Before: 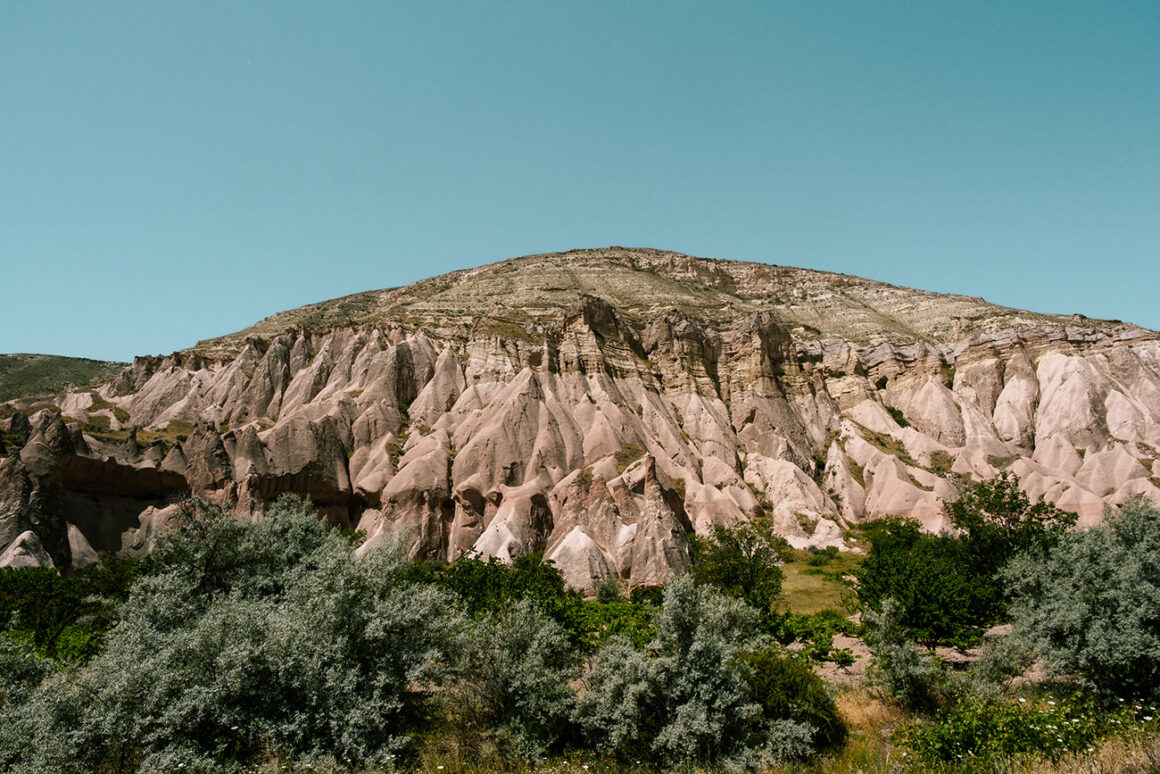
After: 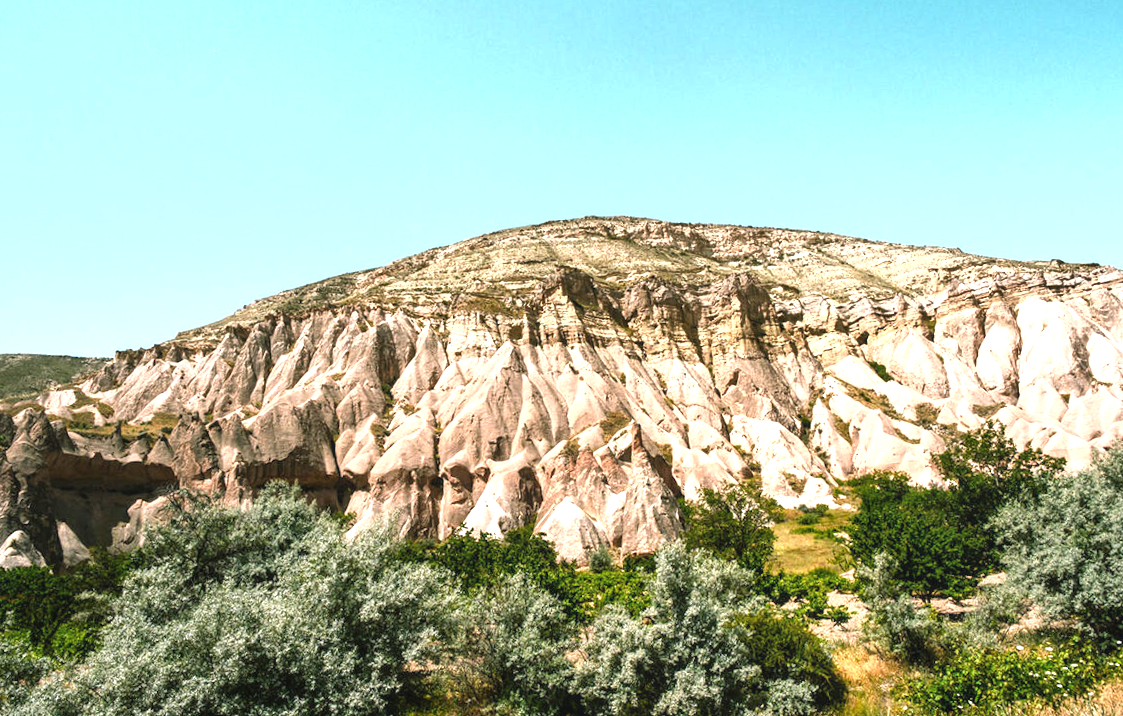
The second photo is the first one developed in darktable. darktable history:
exposure: black level correction 0, exposure 1.45 EV, compensate exposure bias true, compensate highlight preservation false
local contrast: detail 110%
shadows and highlights: shadows -88.03, highlights -35.45, shadows color adjustment 99.15%, highlights color adjustment 0%, soften with gaussian
rotate and perspective: rotation -3°, crop left 0.031, crop right 0.968, crop top 0.07, crop bottom 0.93
